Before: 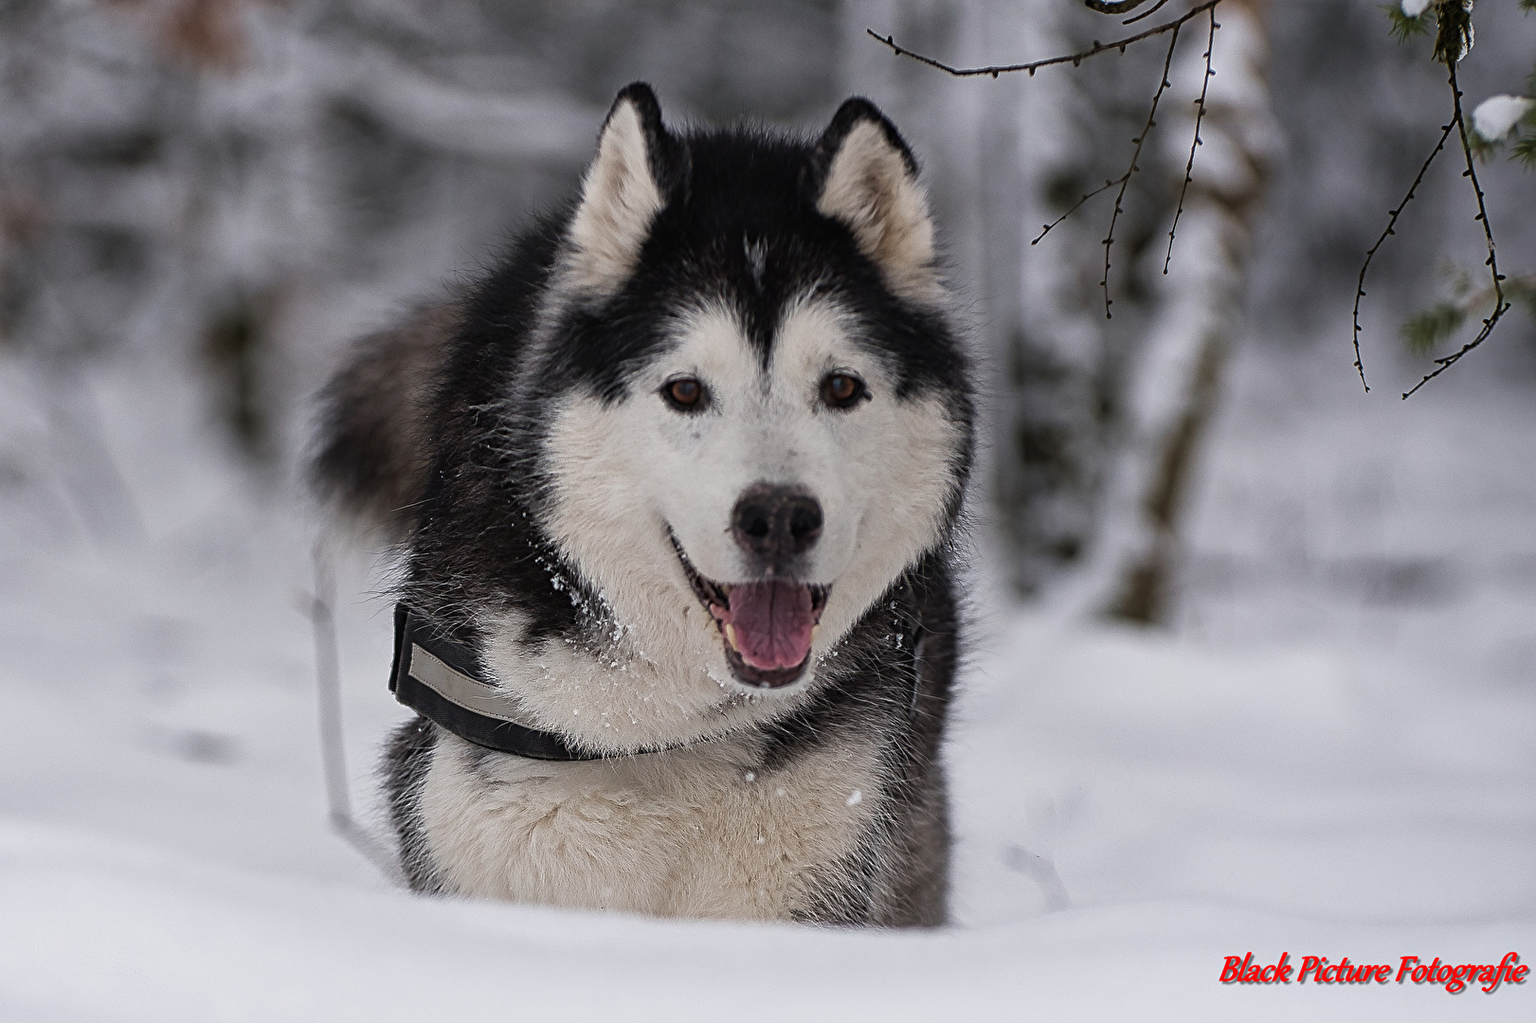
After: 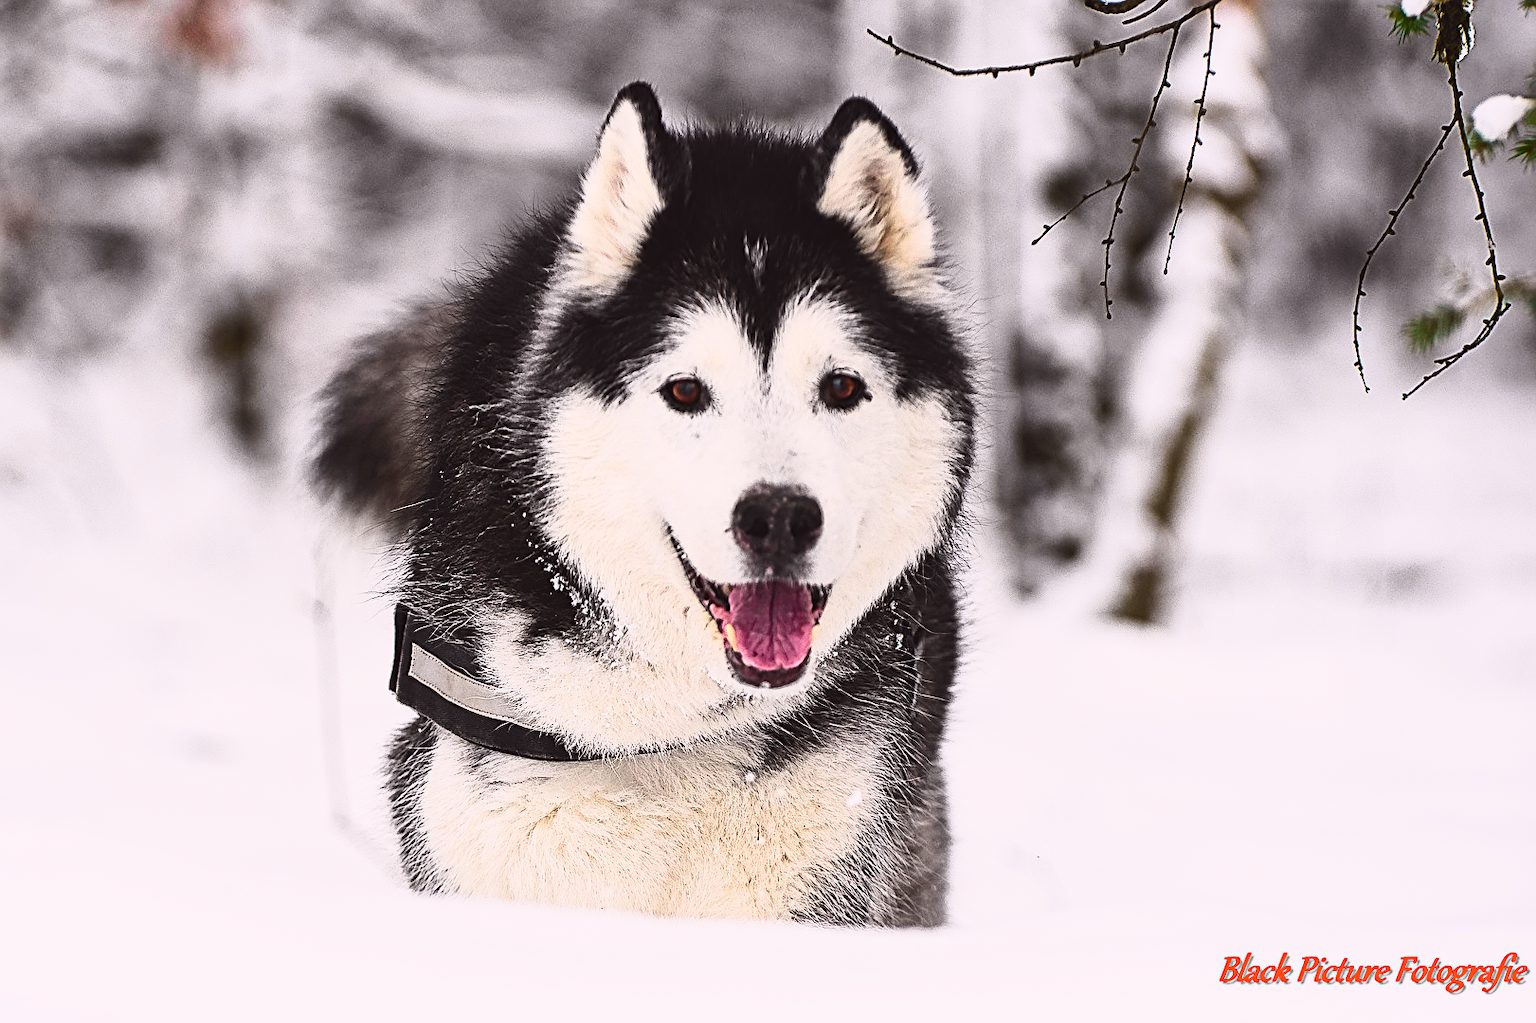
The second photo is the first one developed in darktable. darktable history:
tone equalizer: on, module defaults
global tonemap: drago (0.7, 100)
sharpen: on, module defaults
tone curve: curves: ch0 [(0, 0.012) (0.144, 0.137) (0.326, 0.386) (0.489, 0.573) (0.656, 0.763) (0.849, 0.902) (1, 0.974)]; ch1 [(0, 0) (0.366, 0.367) (0.475, 0.453) (0.487, 0.501) (0.519, 0.527) (0.544, 0.579) (0.562, 0.619) (0.622, 0.694) (1, 1)]; ch2 [(0, 0) (0.333, 0.346) (0.375, 0.375) (0.424, 0.43) (0.476, 0.492) (0.502, 0.503) (0.533, 0.541) (0.572, 0.615) (0.605, 0.656) (0.641, 0.709) (1, 1)], color space Lab, independent channels, preserve colors none
contrast brightness saturation: contrast 0.4, brightness 0.1, saturation 0.21
